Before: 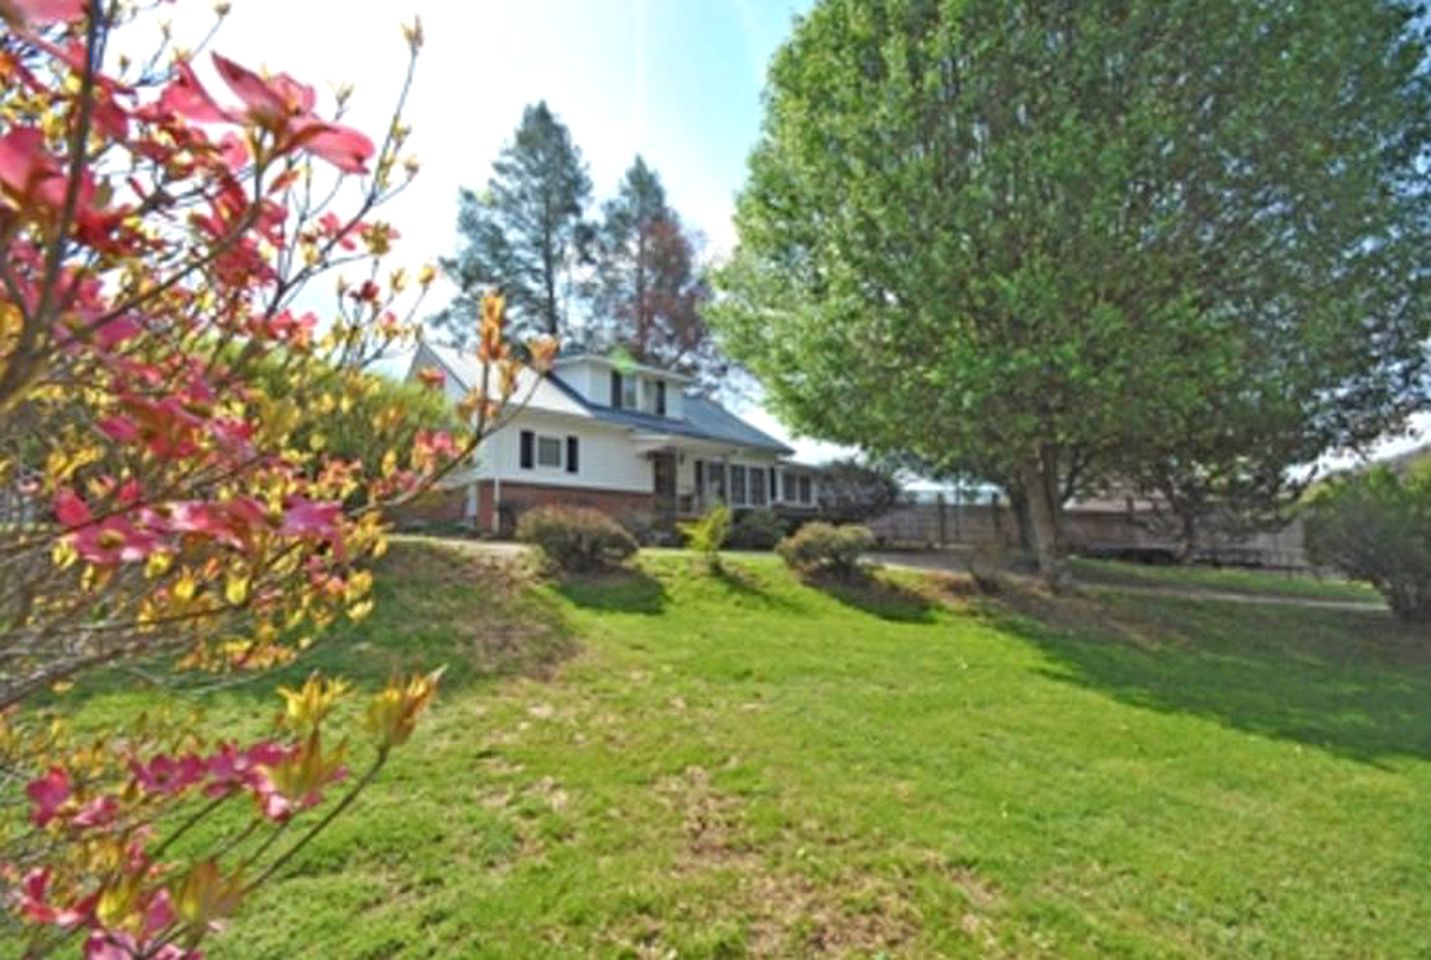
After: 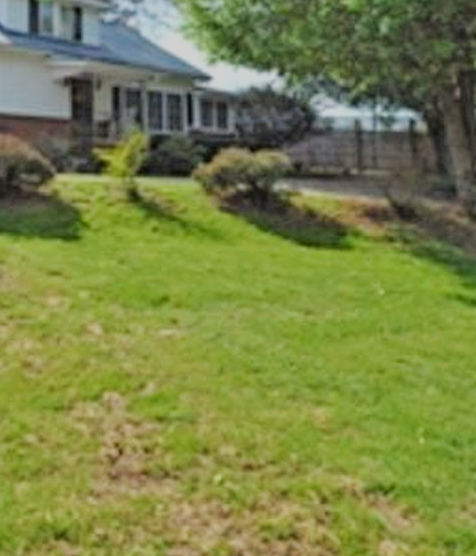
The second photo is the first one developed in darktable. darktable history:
crop: left 40.768%, top 39.01%, right 25.968%, bottom 3%
filmic rgb: black relative exposure -7.31 EV, white relative exposure 5.06 EV, hardness 3.2
